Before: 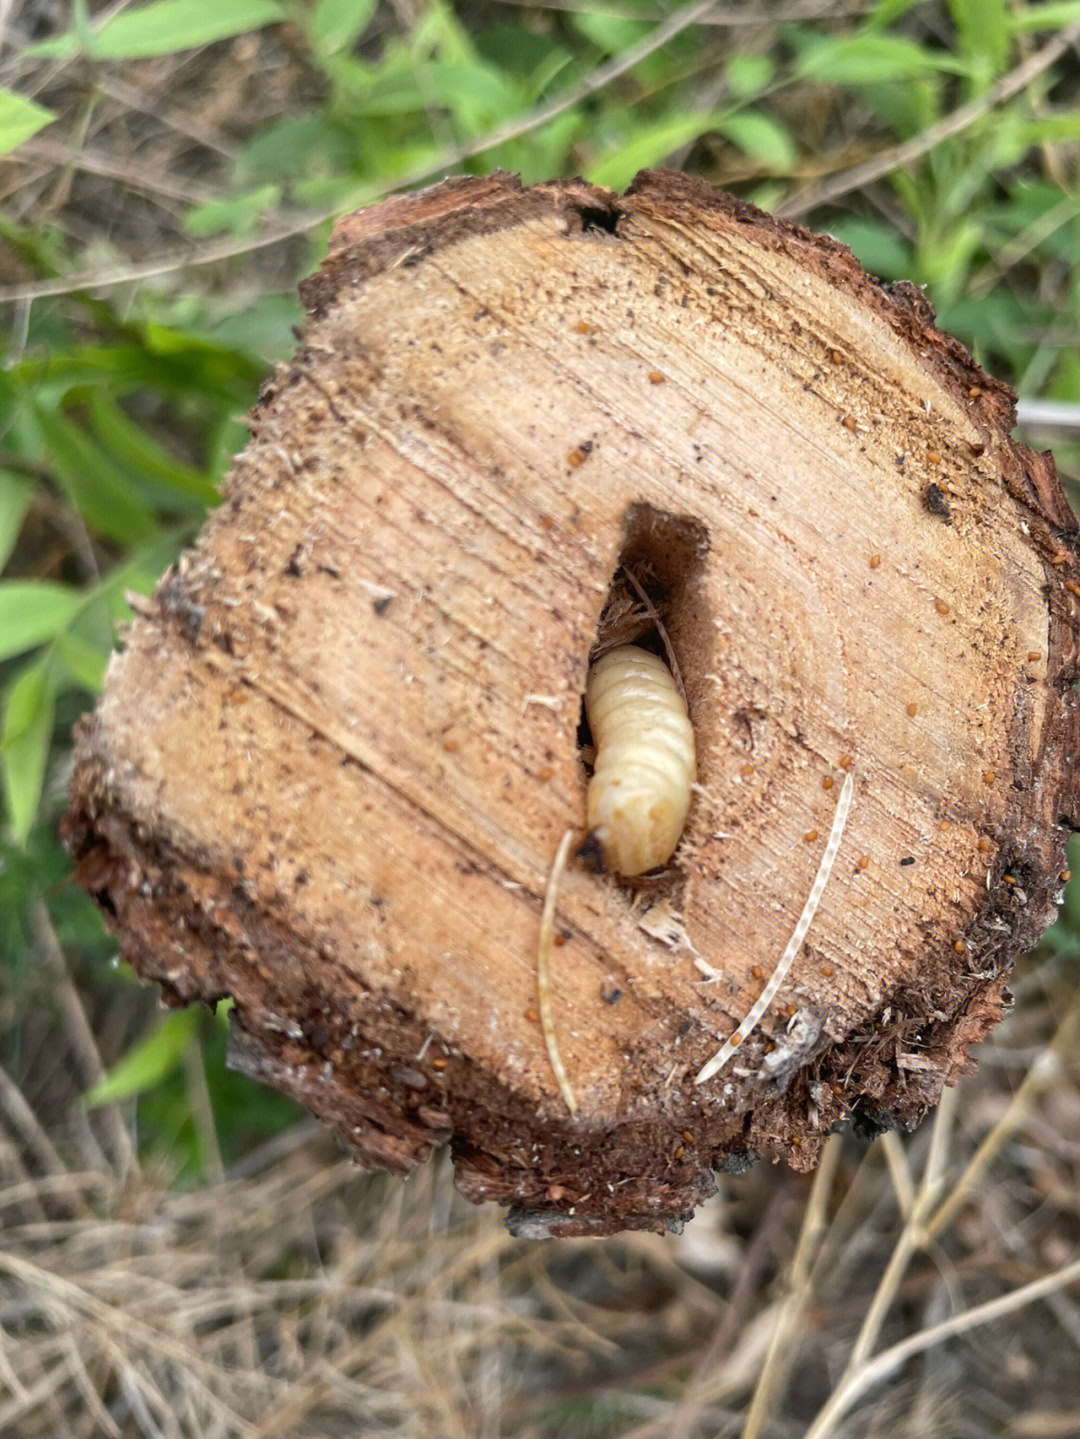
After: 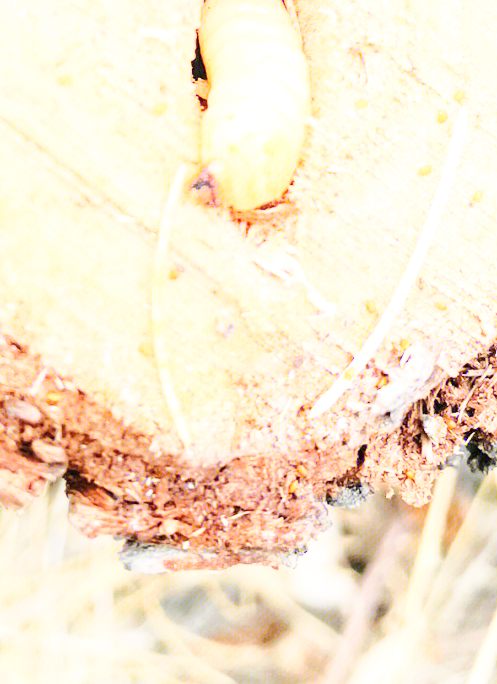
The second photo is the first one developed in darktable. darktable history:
base curve: curves: ch0 [(0, 0) (0.005, 0.002) (0.15, 0.3) (0.4, 0.7) (0.75, 0.95) (1, 1)], preserve colors none
crop: left 35.758%, top 46.293%, right 18.17%, bottom 6.132%
shadows and highlights: shadows -25.75, highlights 48.03, highlights color adjustment 77.85%, soften with gaussian
tone equalizer: -8 EV 1.99 EV, -7 EV 1.98 EV, -6 EV 1.96 EV, -5 EV 1.96 EV, -4 EV 1.97 EV, -3 EV 1.47 EV, -2 EV 0.994 EV, -1 EV 0.486 EV, edges refinement/feathering 500, mask exposure compensation -1.57 EV, preserve details no
